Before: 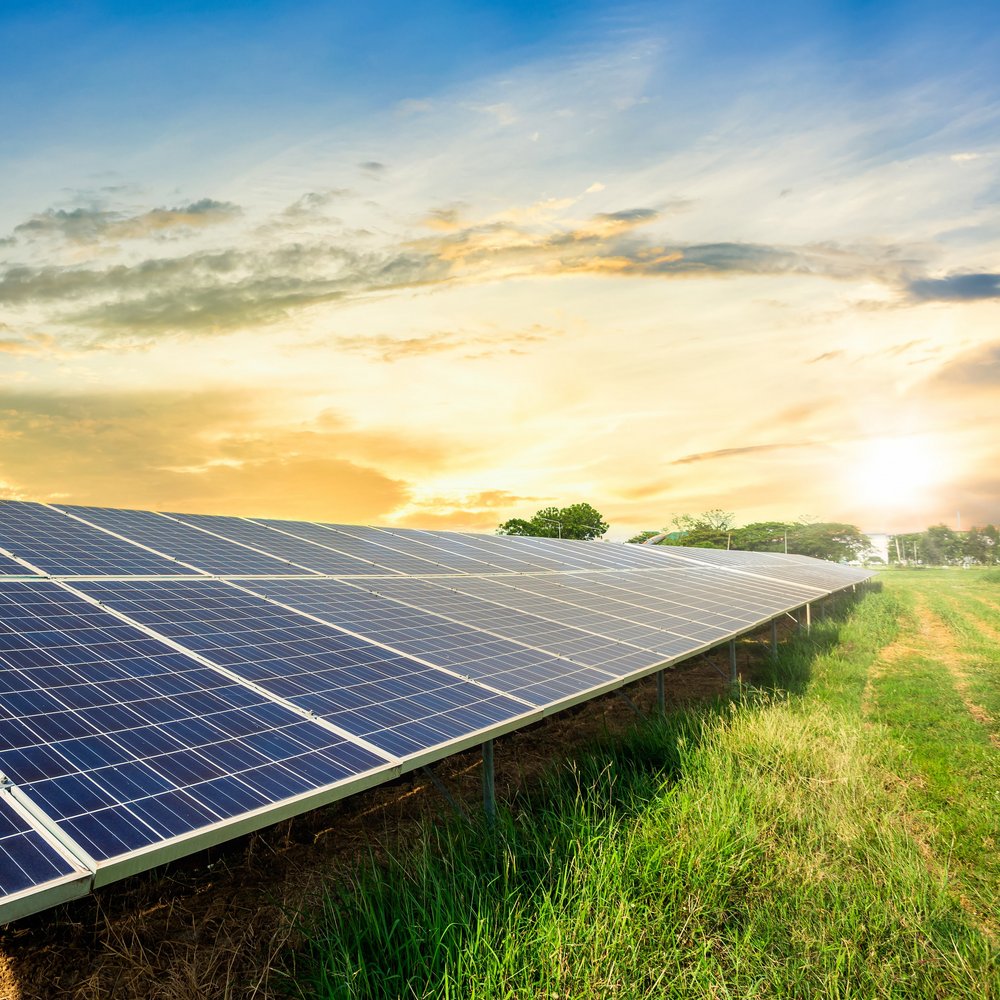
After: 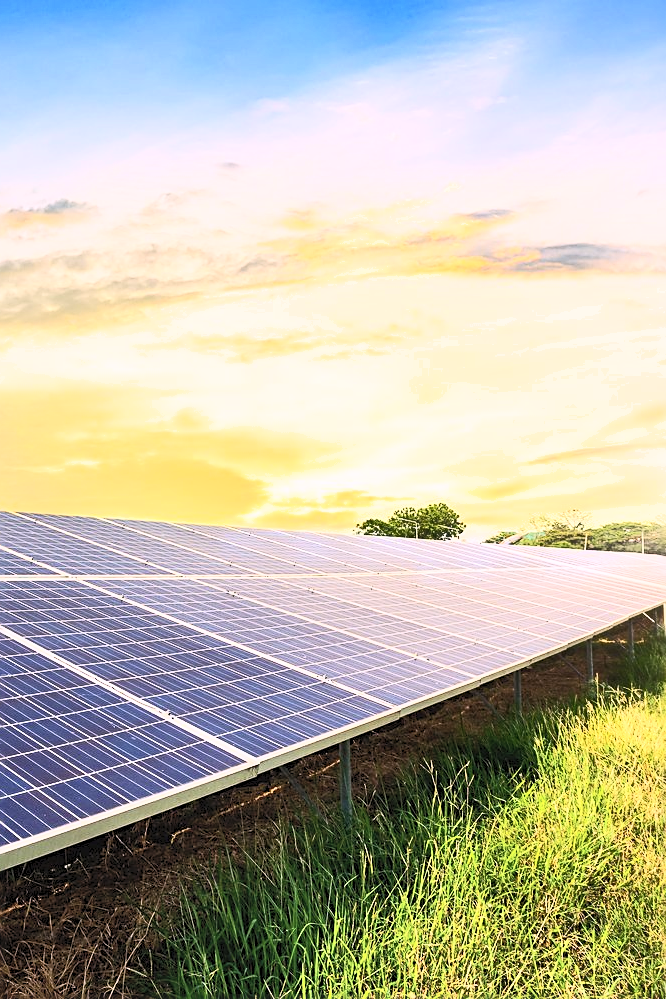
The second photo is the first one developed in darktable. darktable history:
crop and rotate: left 14.349%, right 18.985%
exposure: exposure 0.169 EV, compensate exposure bias true, compensate highlight preservation false
contrast brightness saturation: contrast 0.379, brightness 0.536
sharpen: on, module defaults
shadows and highlights: radius 336.68, shadows 28.53, soften with gaussian
color calibration: output R [1.063, -0.012, -0.003, 0], output B [-0.079, 0.047, 1, 0], gray › normalize channels true, illuminant as shot in camera, x 0.358, y 0.373, temperature 4628.91 K, gamut compression 0.01
